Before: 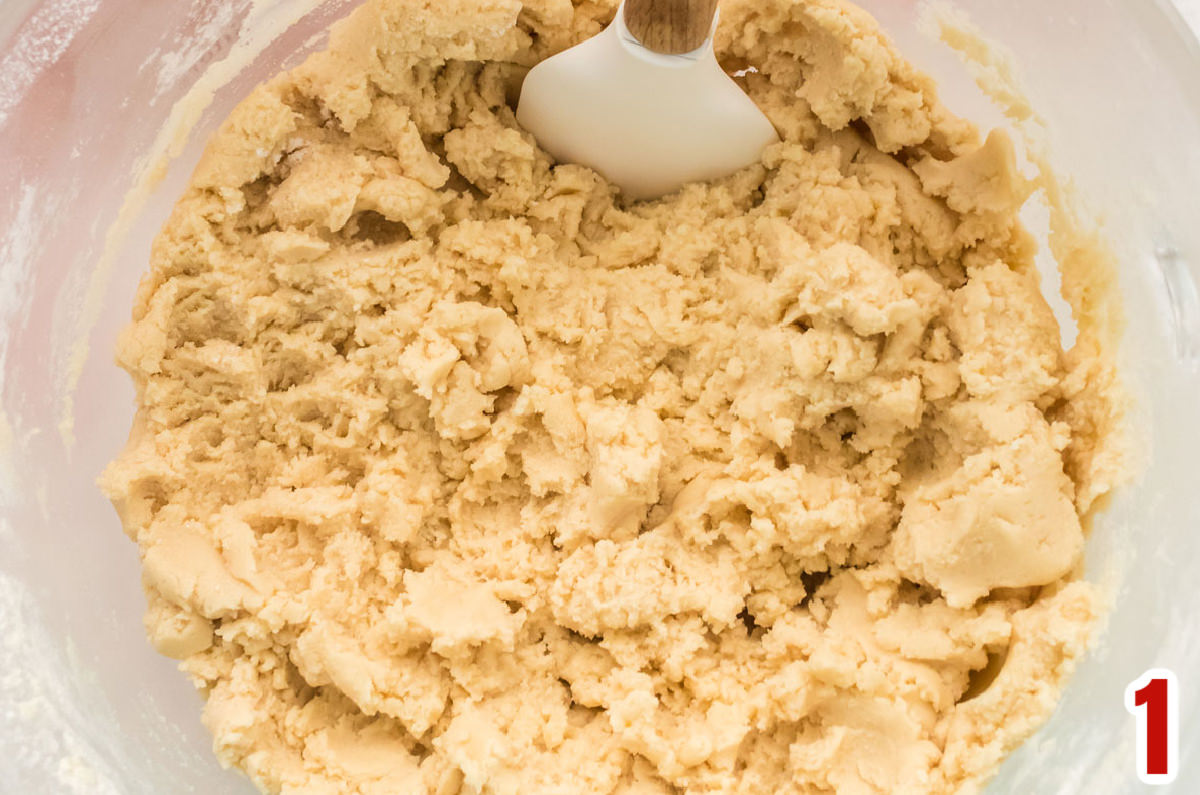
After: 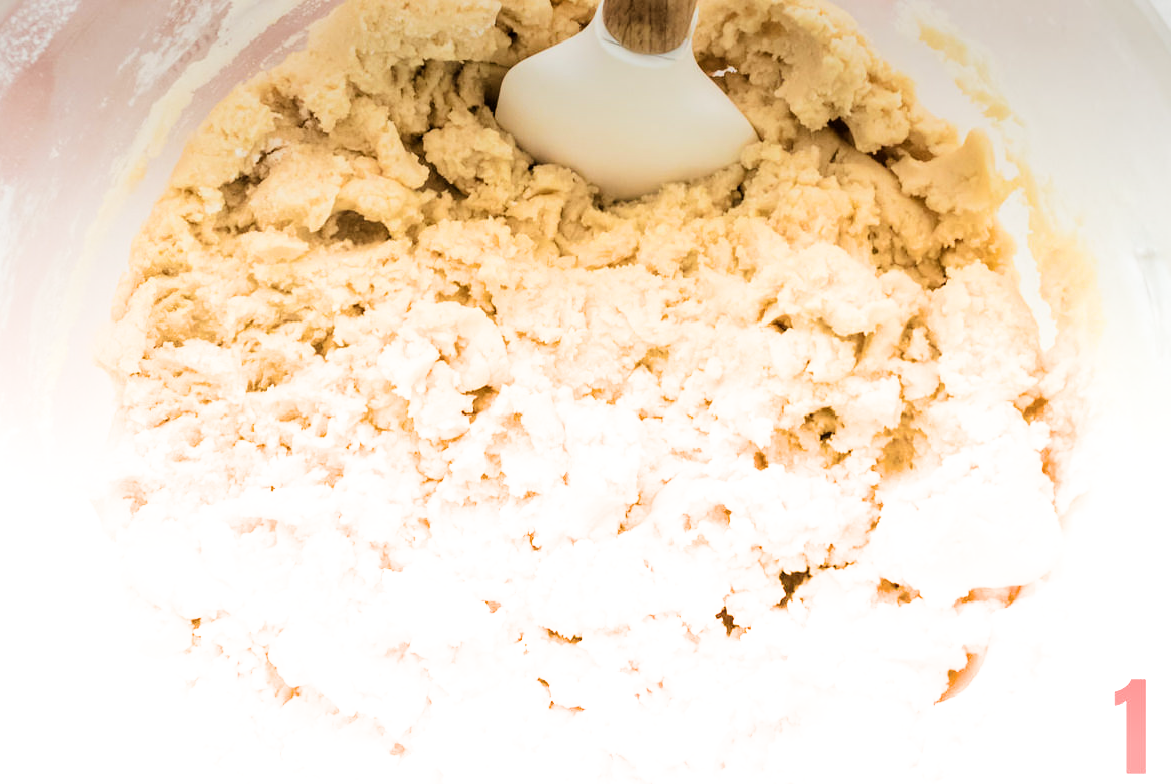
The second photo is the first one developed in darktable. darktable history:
white balance: red 0.978, blue 0.999
crop and rotate: left 1.774%, right 0.633%, bottom 1.28%
filmic rgb: black relative exposure -5 EV, white relative exposure 3.5 EV, hardness 3.19, contrast 1.4, highlights saturation mix -50%
graduated density: density -3.9 EV
